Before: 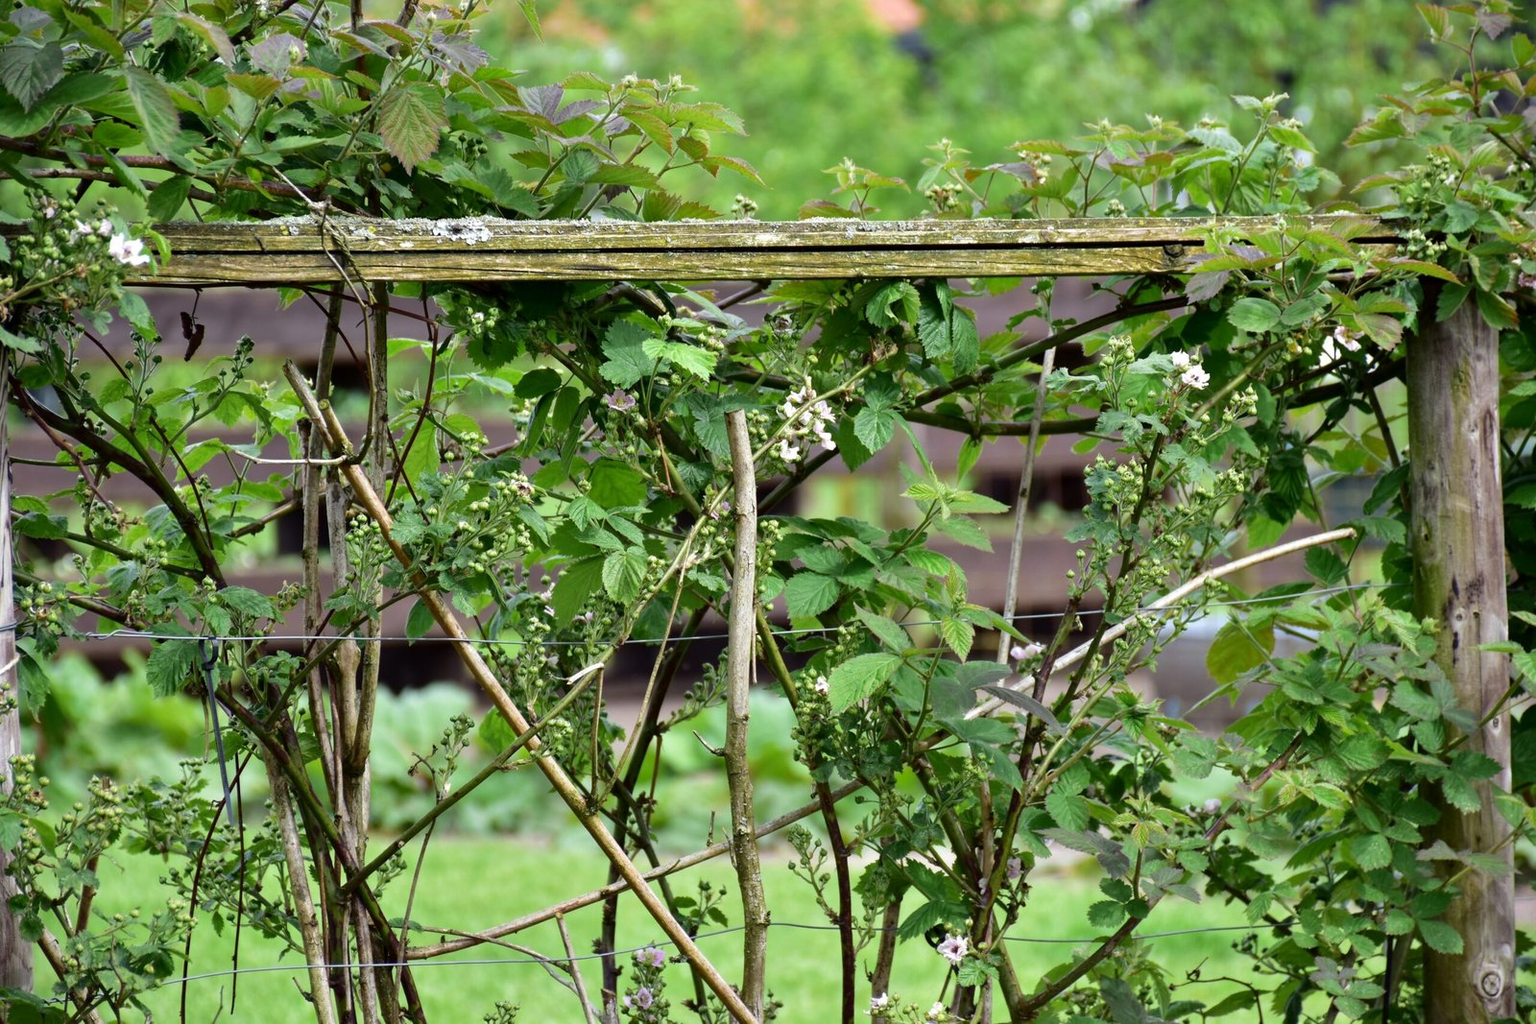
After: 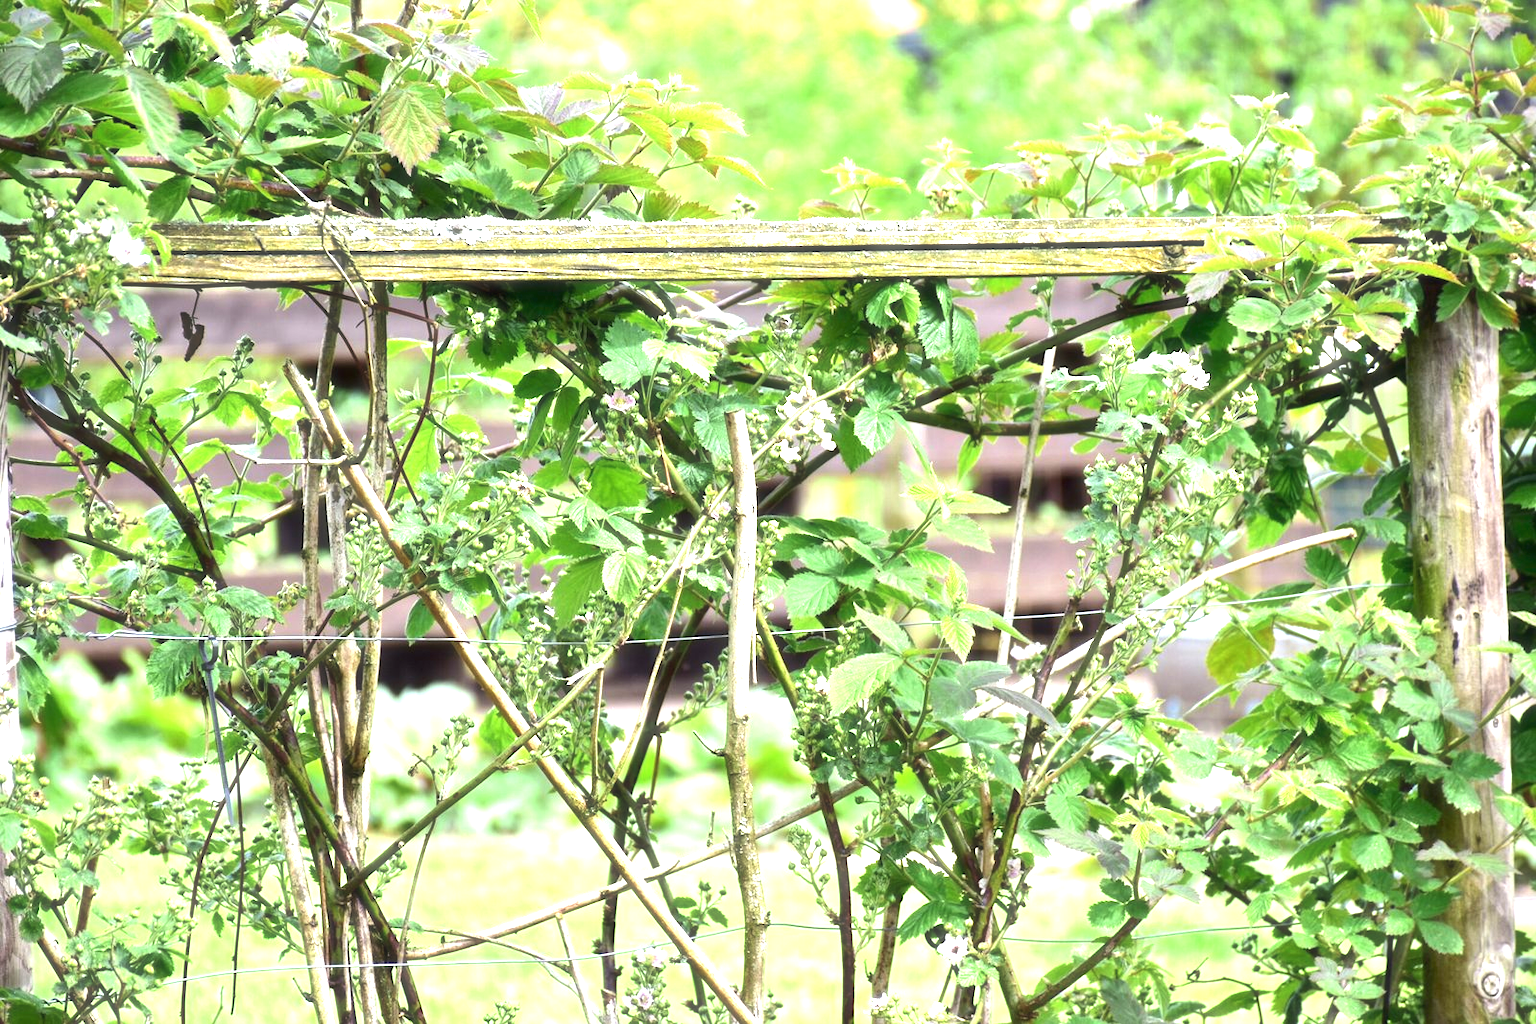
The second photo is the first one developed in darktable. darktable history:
exposure: black level correction 0, exposure 1.625 EV, compensate exposure bias true, compensate highlight preservation false
haze removal: strength -0.1, adaptive false
